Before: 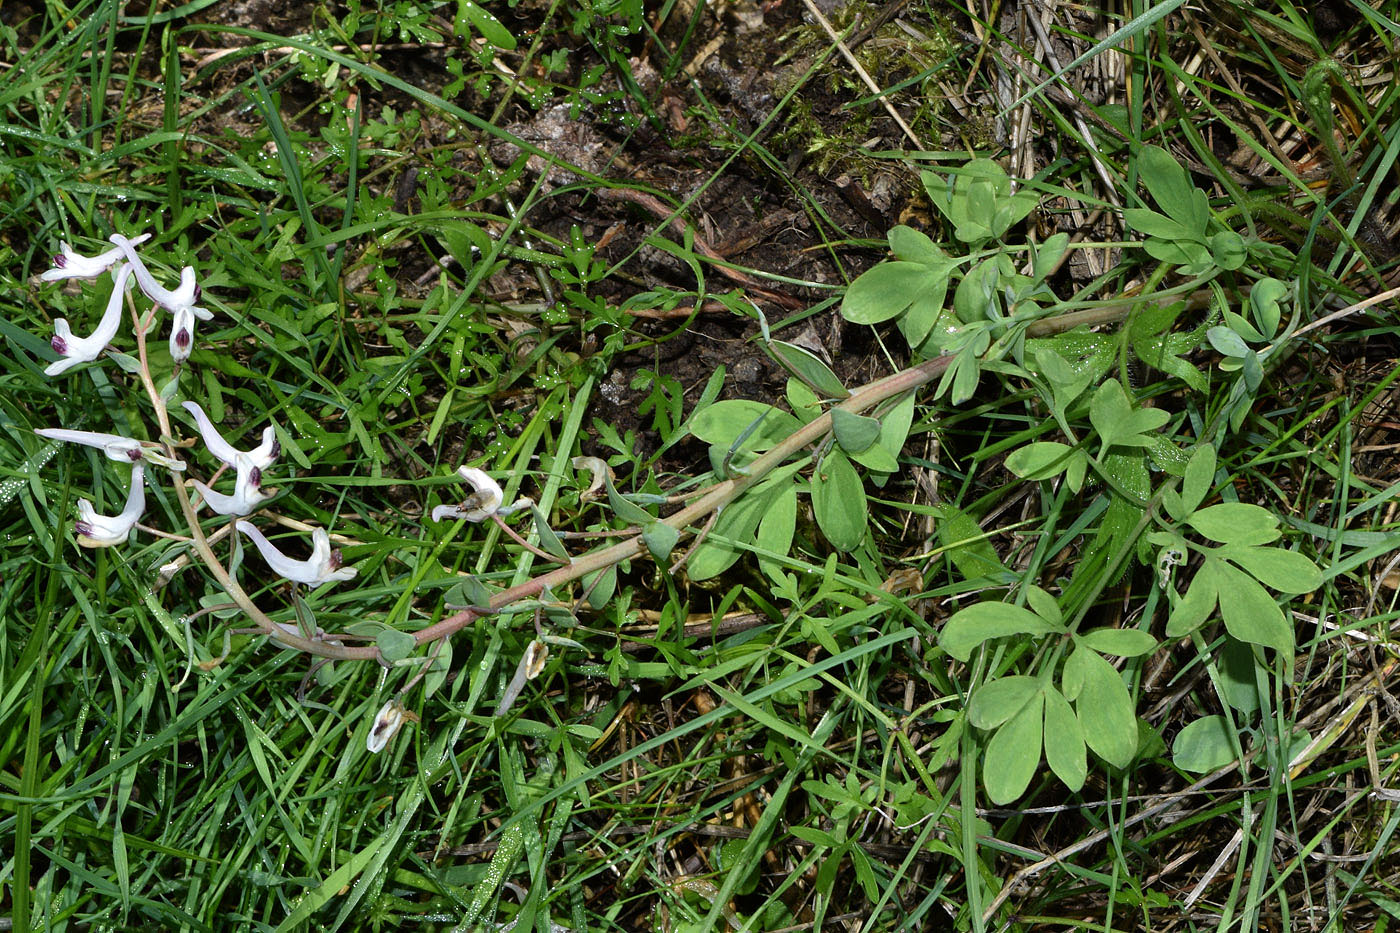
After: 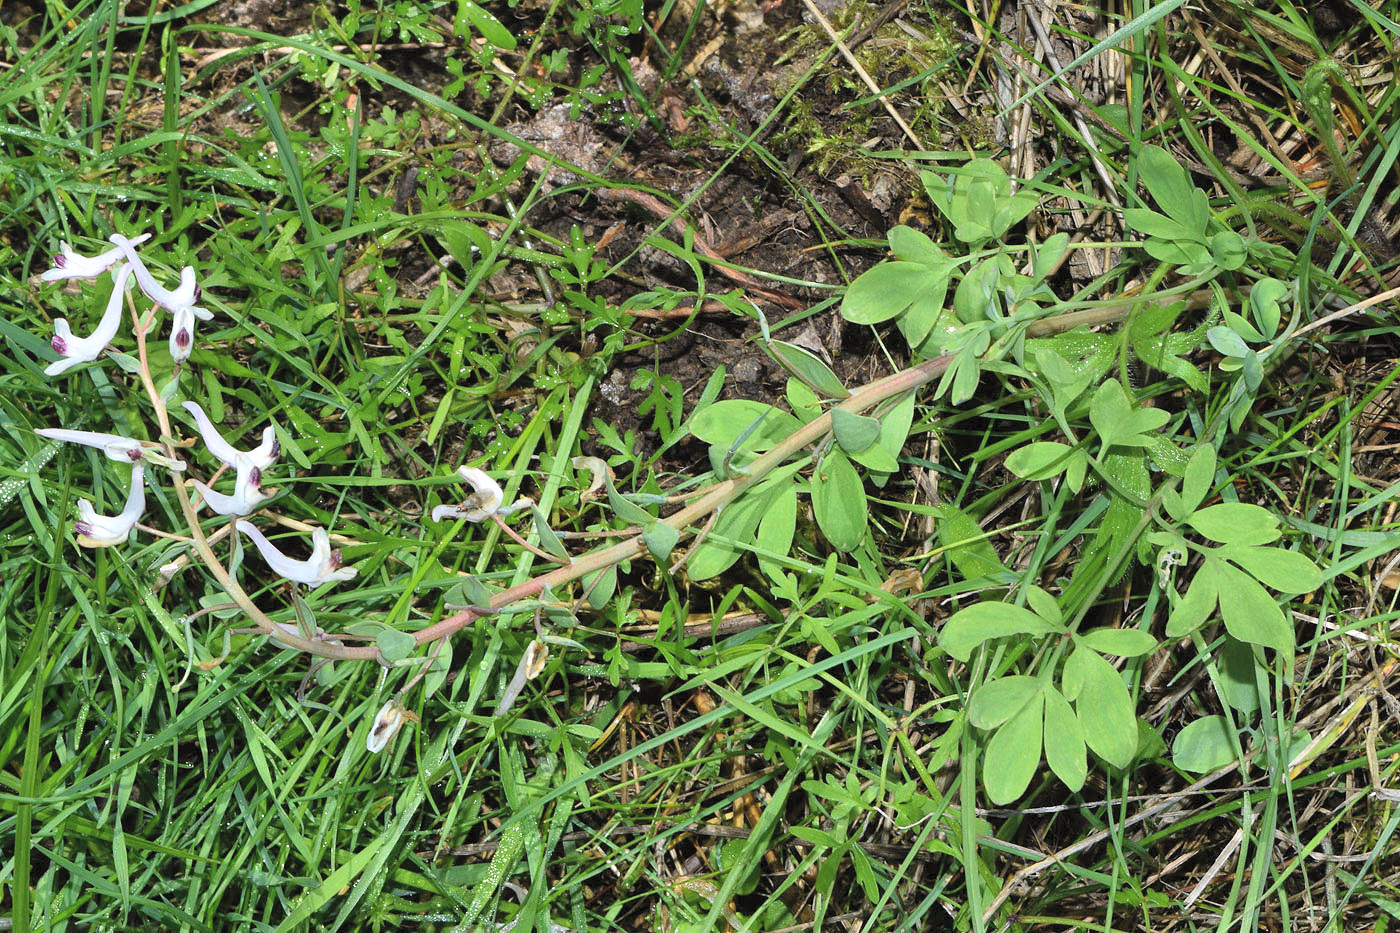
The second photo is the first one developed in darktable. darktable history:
contrast brightness saturation: contrast 0.1, brightness 0.294, saturation 0.149
